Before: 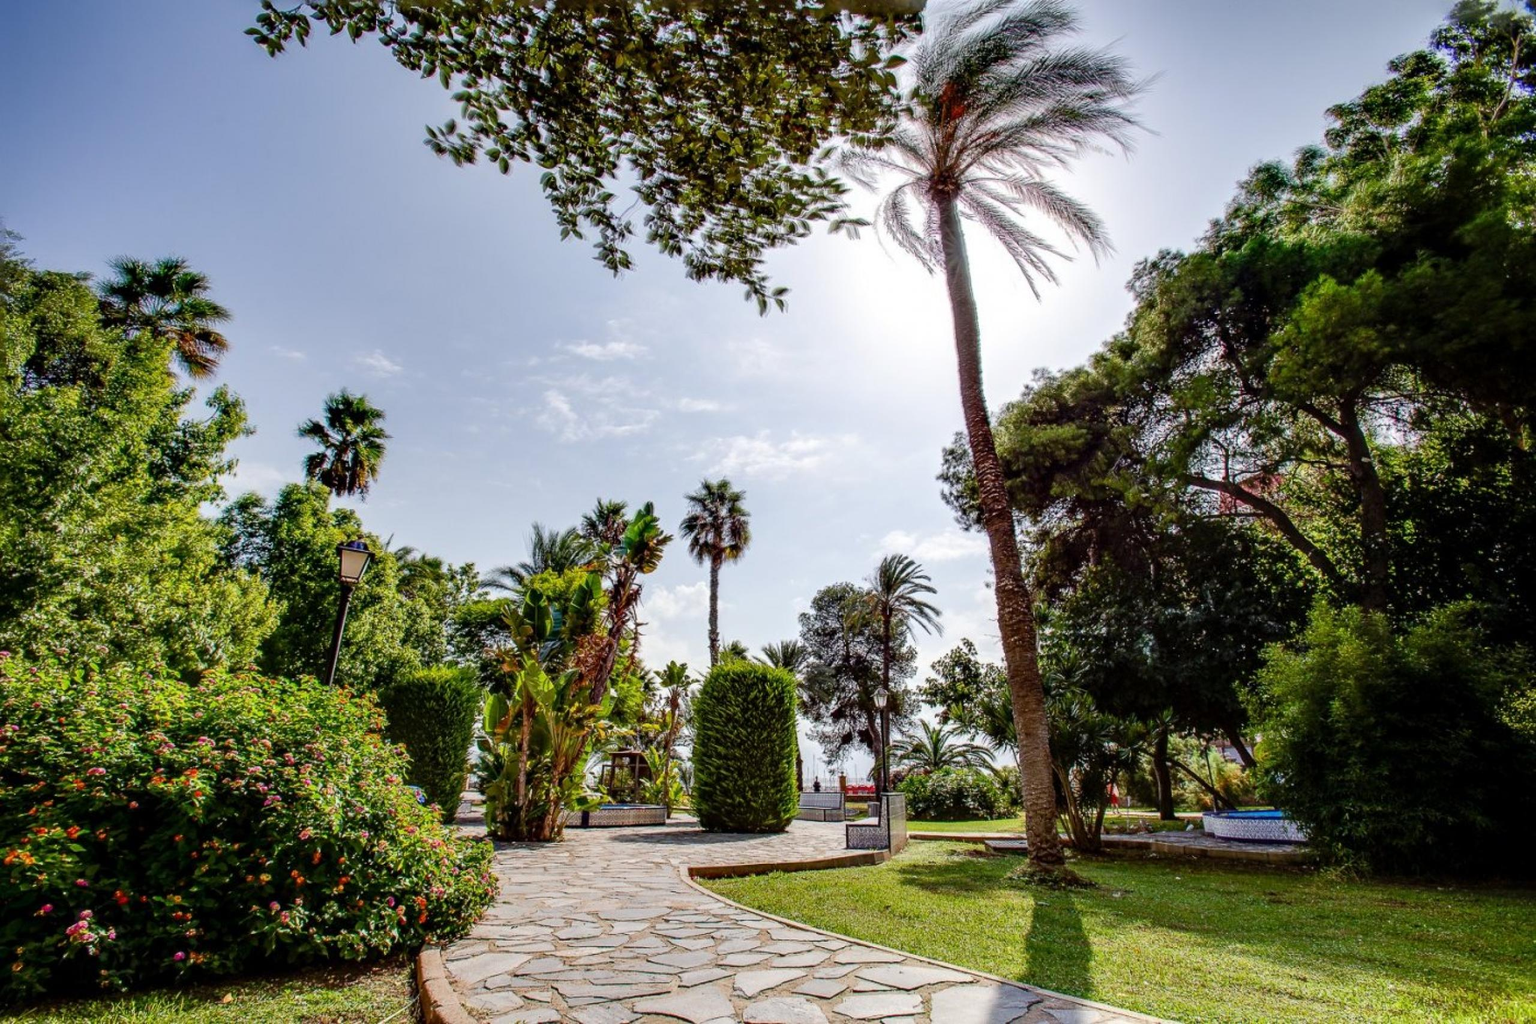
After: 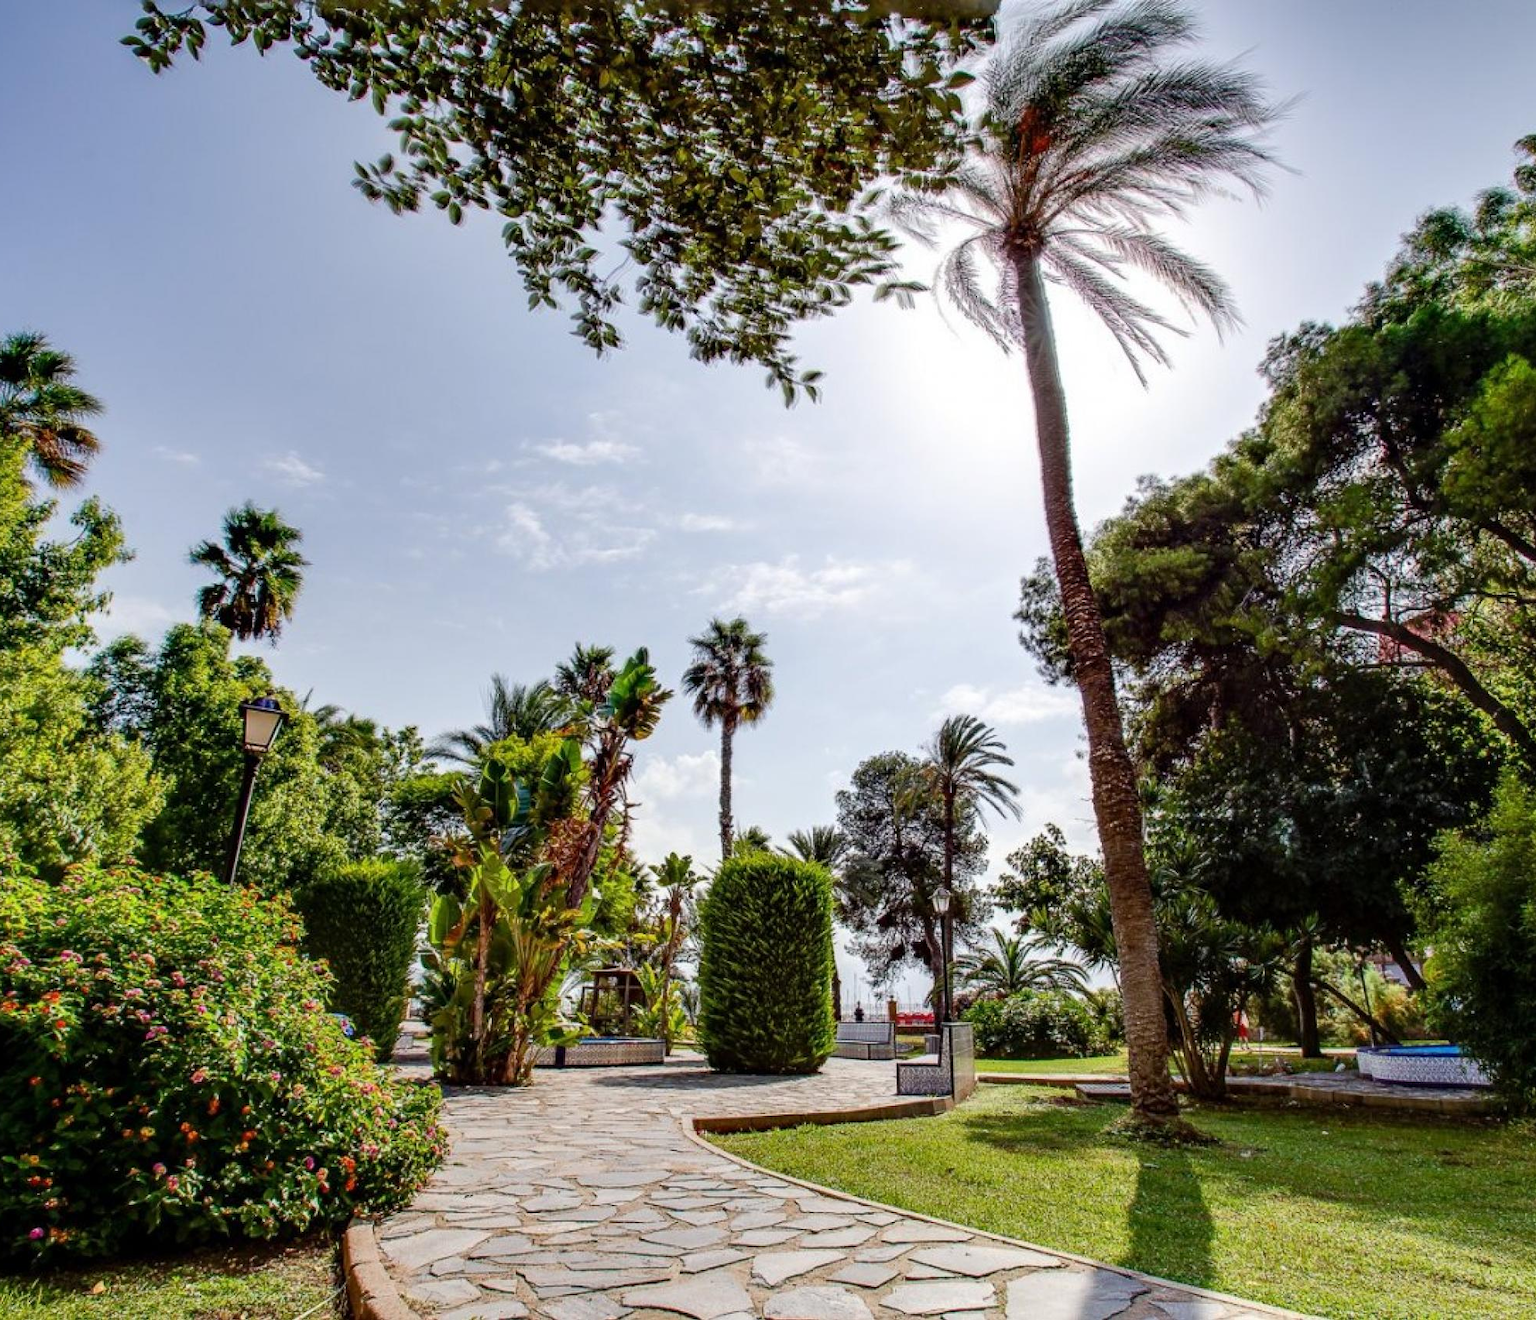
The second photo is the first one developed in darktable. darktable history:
crop: left 9.882%, right 12.613%
